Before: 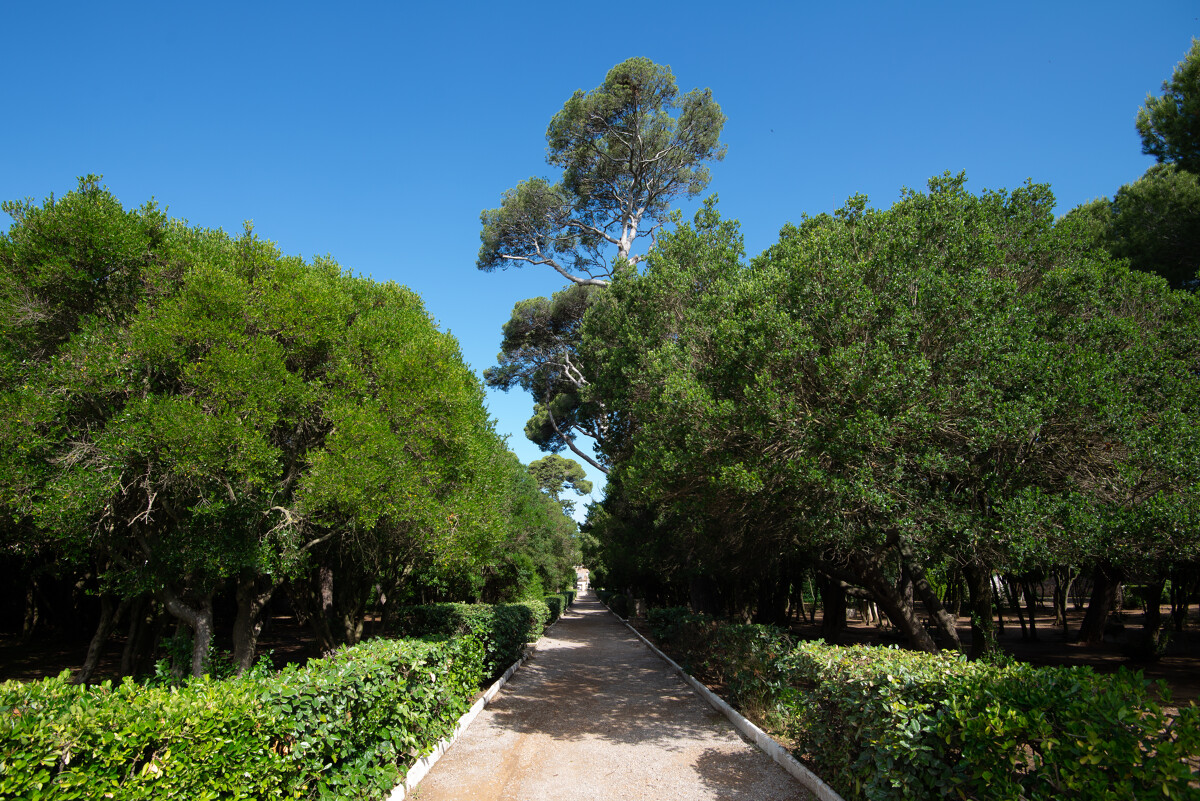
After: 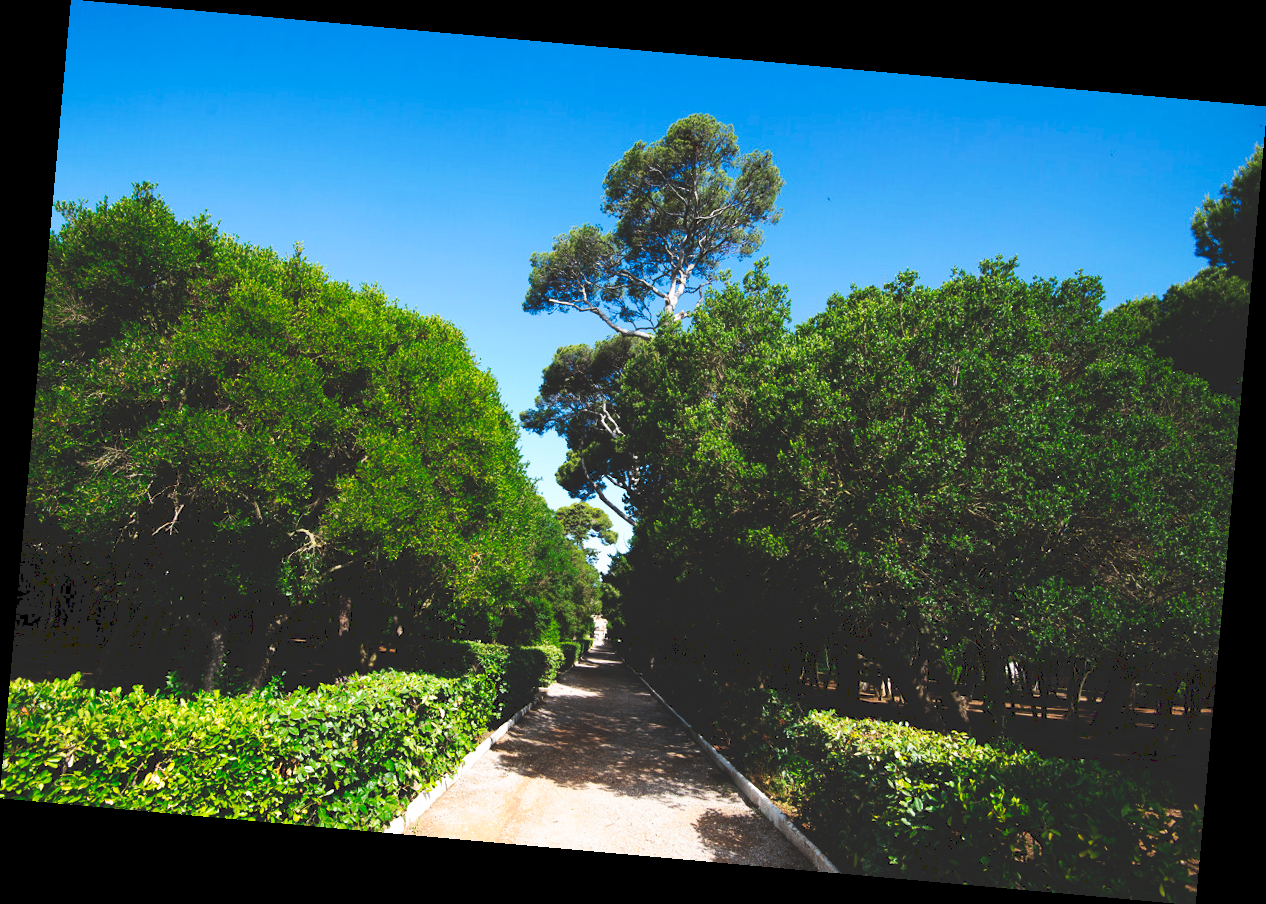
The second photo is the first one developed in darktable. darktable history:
tone curve: curves: ch0 [(0, 0) (0.003, 0.156) (0.011, 0.156) (0.025, 0.161) (0.044, 0.161) (0.069, 0.161) (0.1, 0.166) (0.136, 0.168) (0.177, 0.179) (0.224, 0.202) (0.277, 0.241) (0.335, 0.296) (0.399, 0.378) (0.468, 0.484) (0.543, 0.604) (0.623, 0.728) (0.709, 0.822) (0.801, 0.918) (0.898, 0.98) (1, 1)], preserve colors none
rotate and perspective: rotation 5.12°, automatic cropping off
